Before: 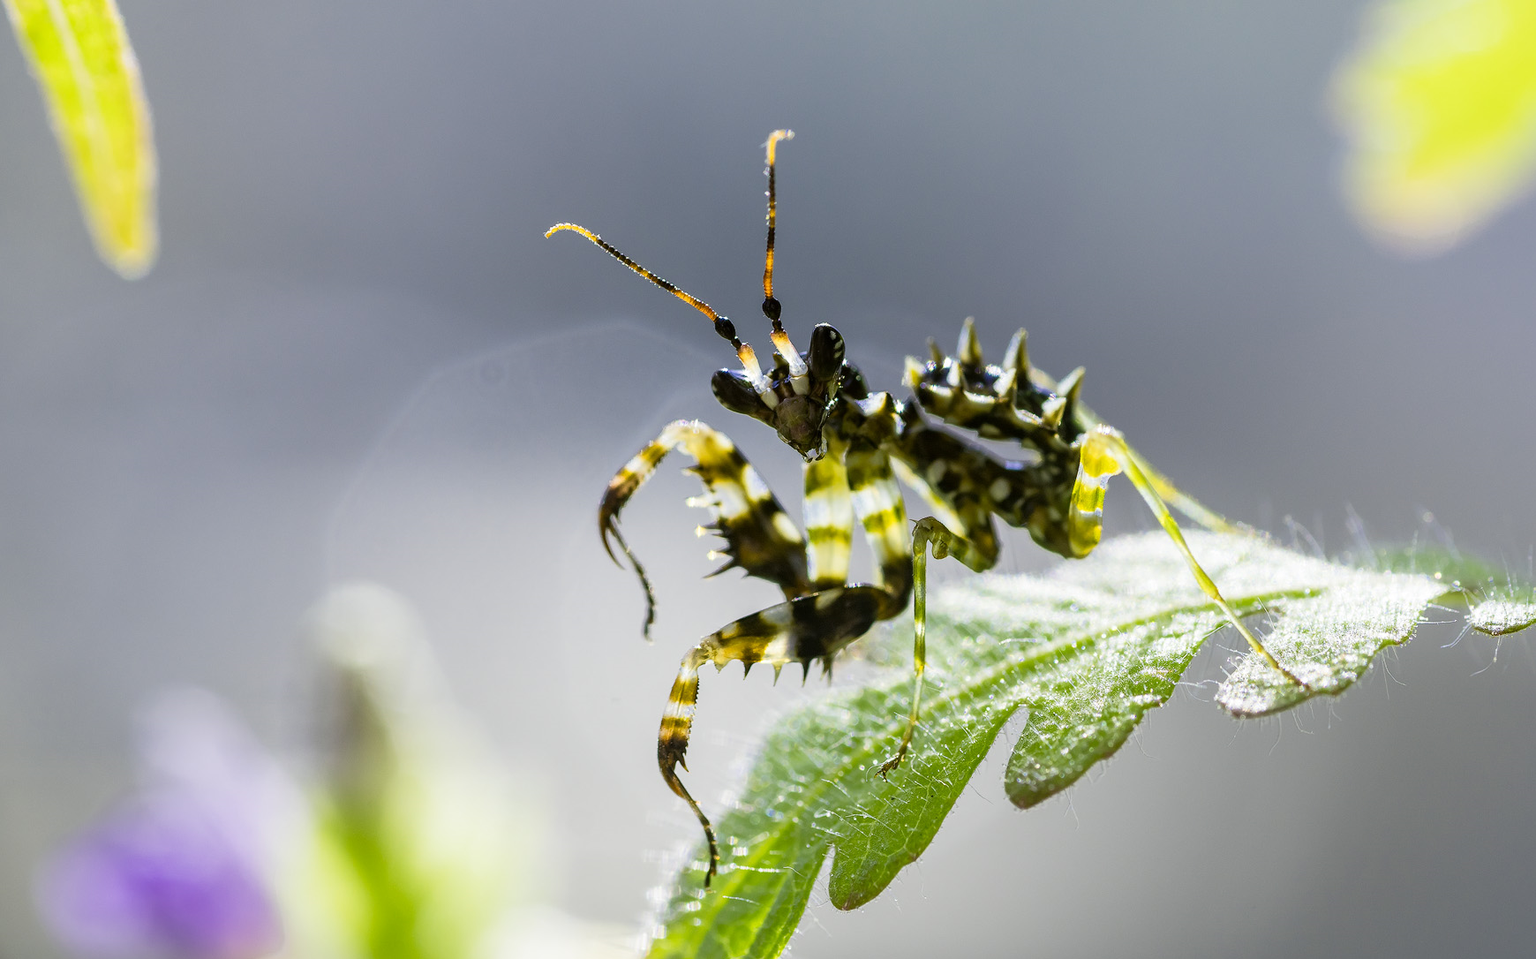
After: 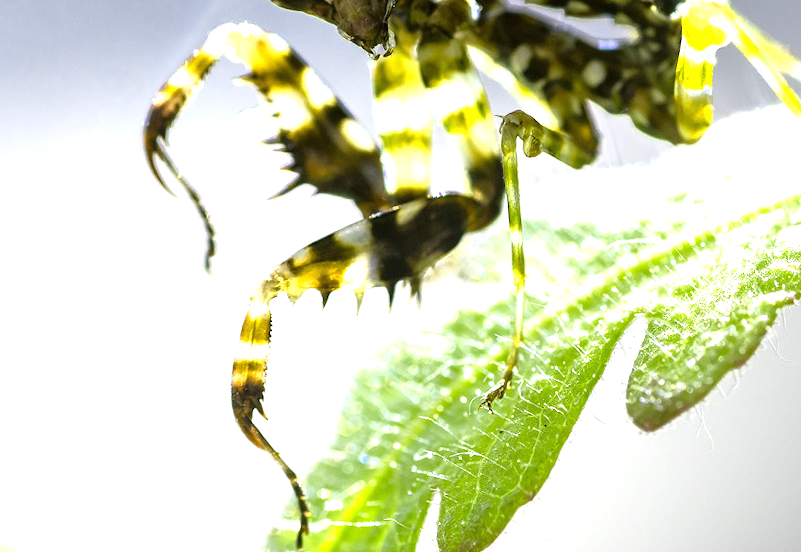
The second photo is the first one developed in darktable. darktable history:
exposure: black level correction 0, exposure 1 EV, compensate exposure bias true, compensate highlight preservation false
crop: left 29.672%, top 41.786%, right 20.851%, bottom 3.487%
rotate and perspective: rotation -4.57°, crop left 0.054, crop right 0.944, crop top 0.087, crop bottom 0.914
tone equalizer: on, module defaults
